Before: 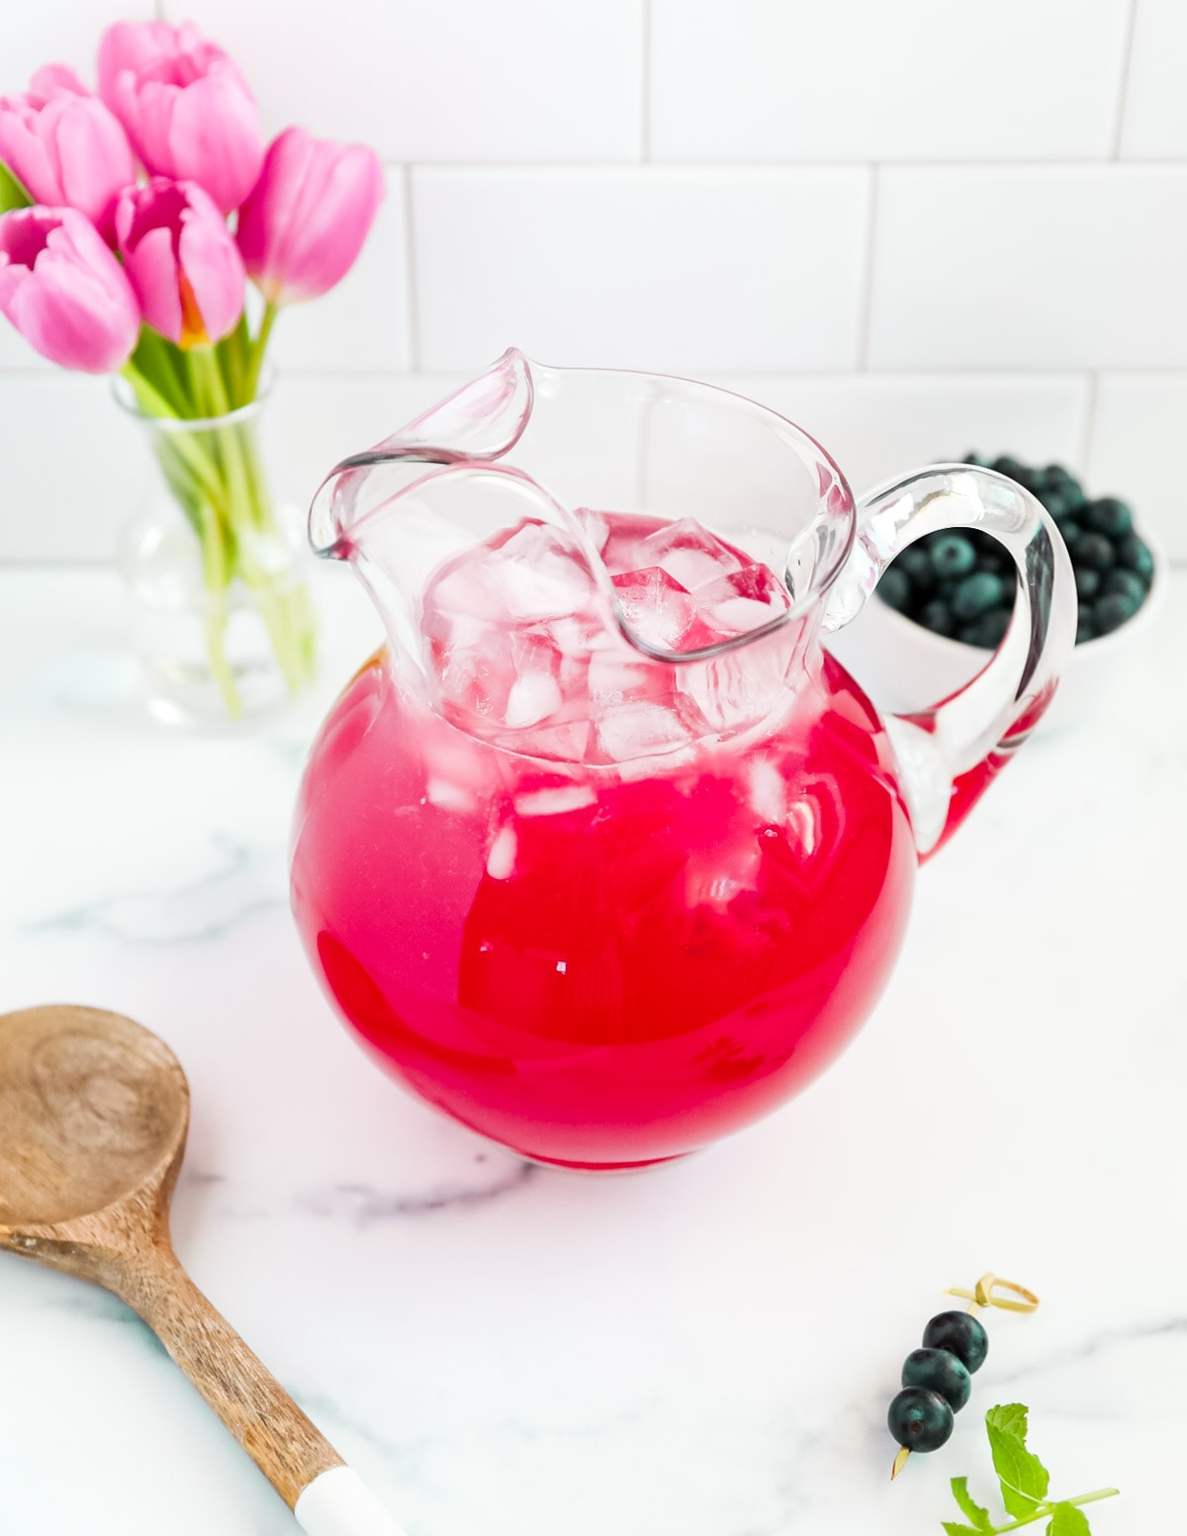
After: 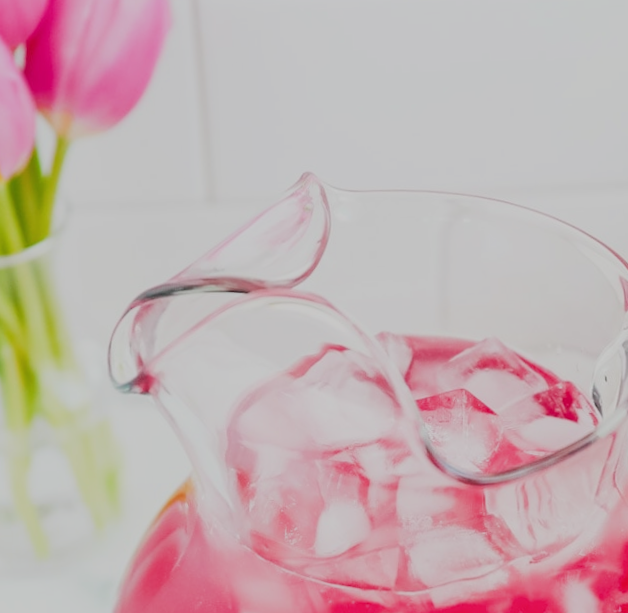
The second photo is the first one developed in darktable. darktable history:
crop: left 15.306%, top 9.065%, right 30.789%, bottom 48.638%
filmic rgb: black relative exposure -7.32 EV, white relative exposure 5.09 EV, hardness 3.2
rotate and perspective: rotation -2.12°, lens shift (vertical) 0.009, lens shift (horizontal) -0.008, automatic cropping original format, crop left 0.036, crop right 0.964, crop top 0.05, crop bottom 0.959
color balance rgb: contrast -10%
